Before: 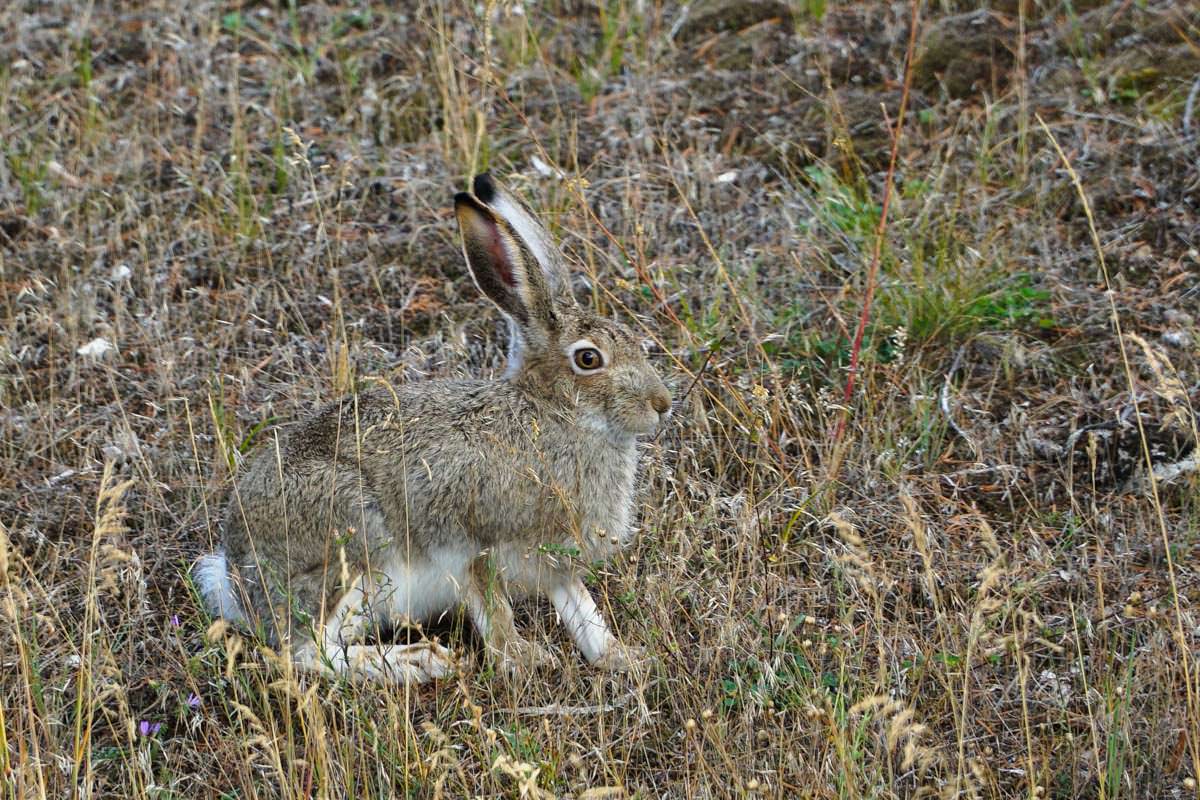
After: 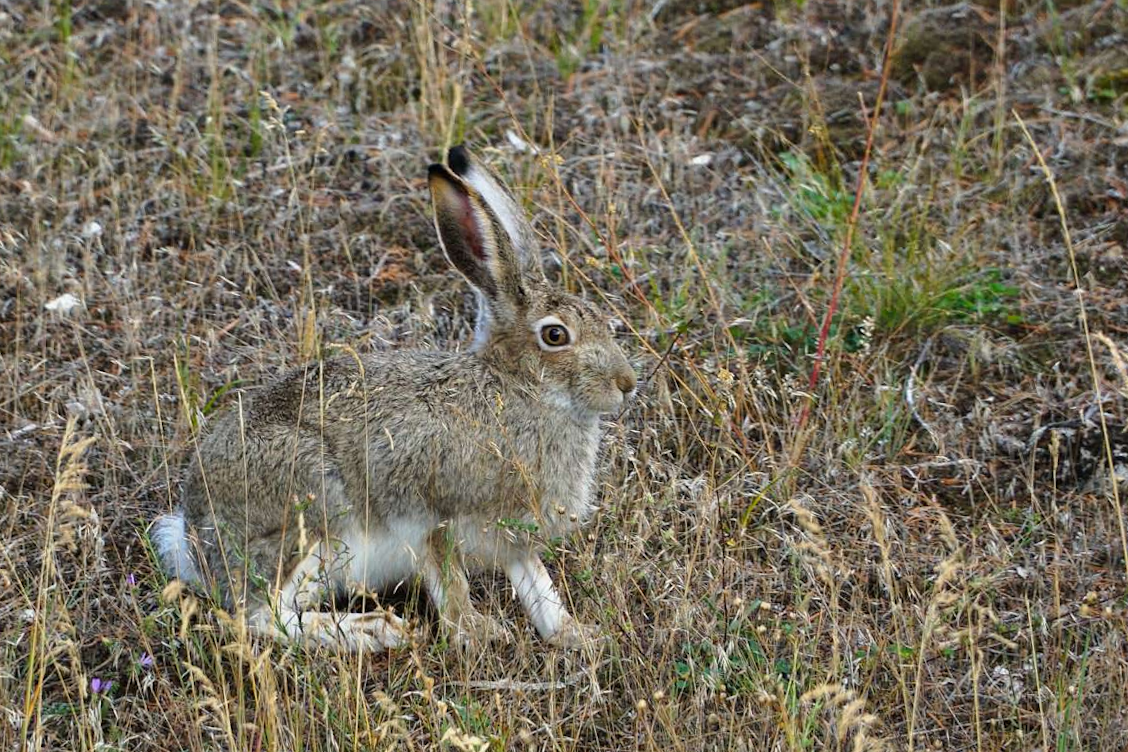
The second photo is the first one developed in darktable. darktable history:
crop and rotate: angle -2.45°
